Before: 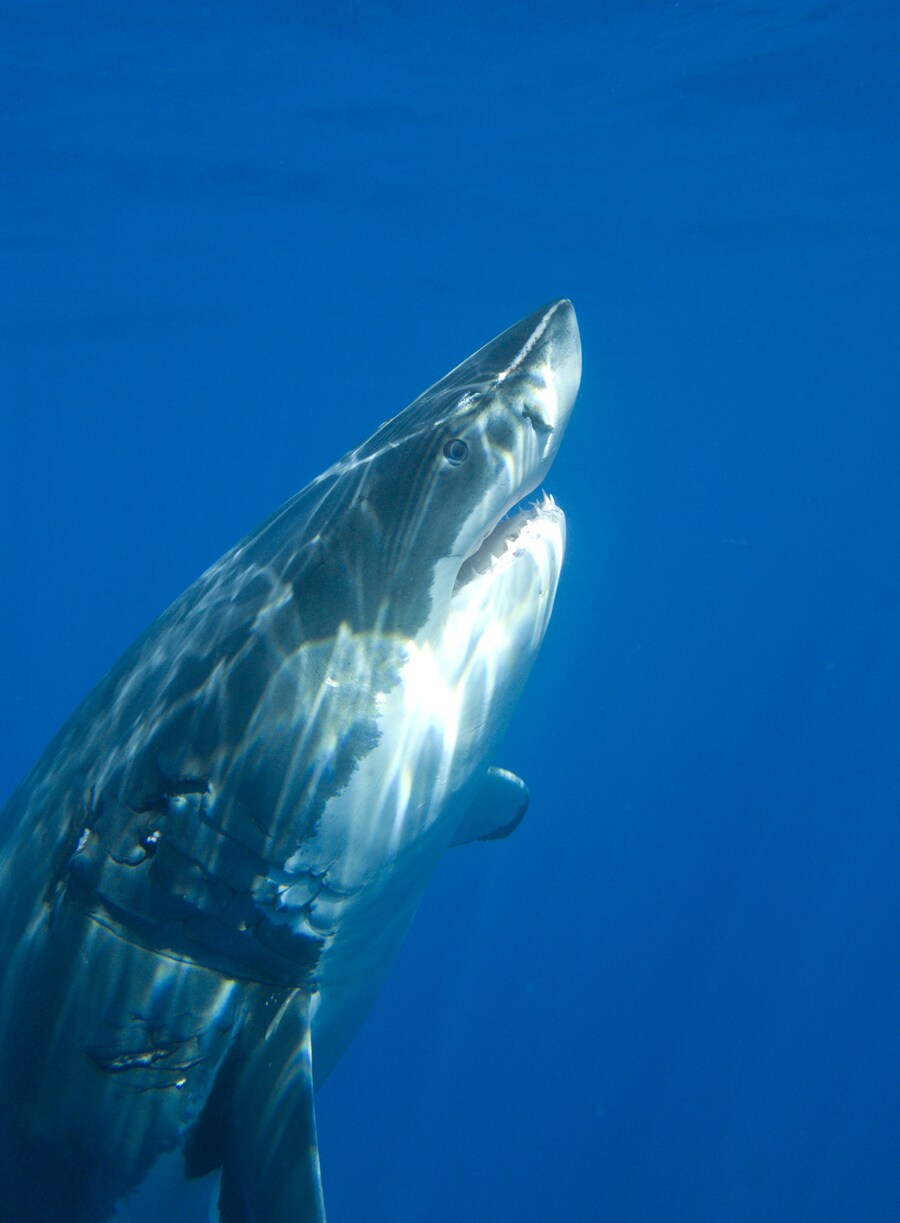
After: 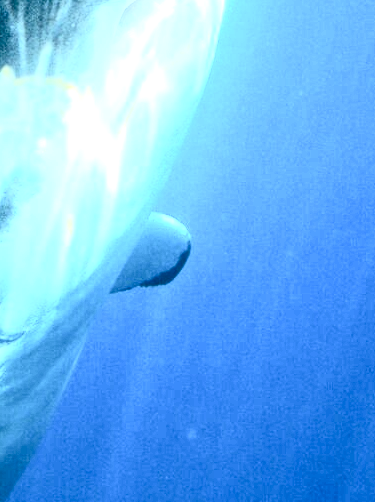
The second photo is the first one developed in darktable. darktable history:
crop: left 37.601%, top 45.321%, right 20.718%, bottom 13.576%
contrast brightness saturation: contrast 0.938, brightness 0.197
exposure: black level correction 0, exposure 1 EV, compensate exposure bias true, compensate highlight preservation false
